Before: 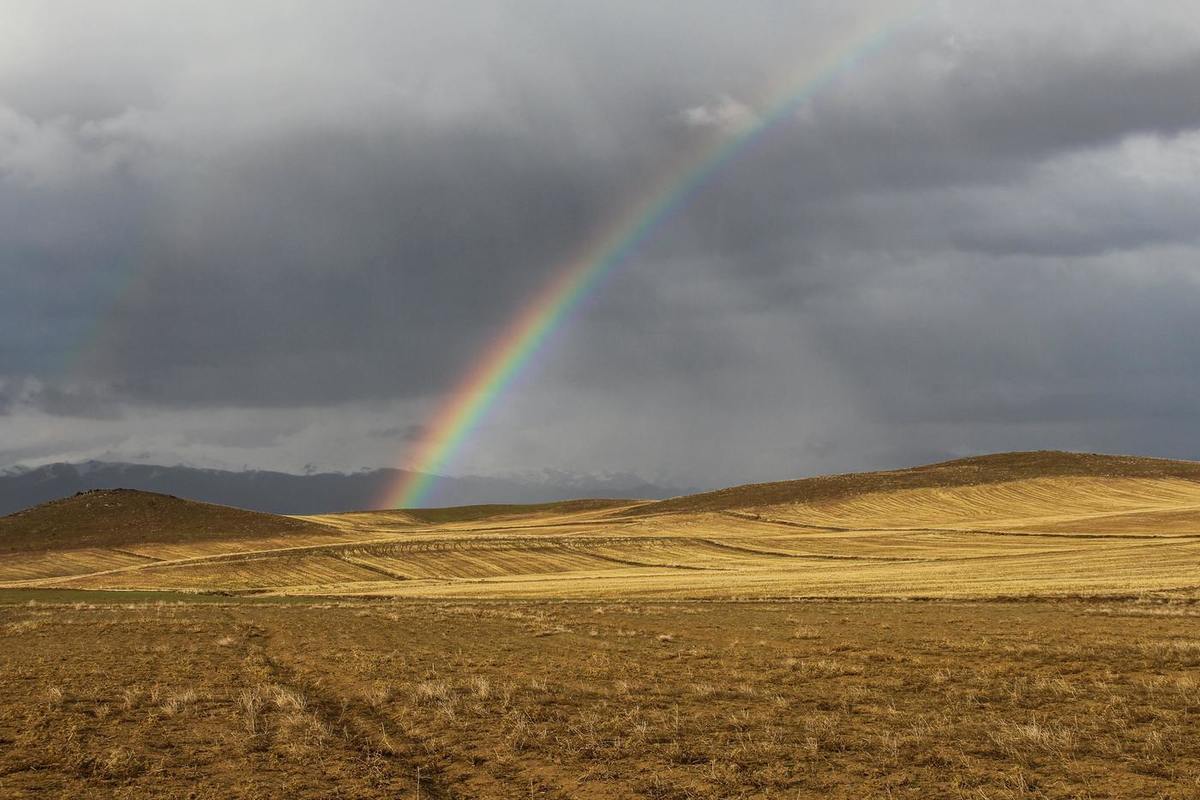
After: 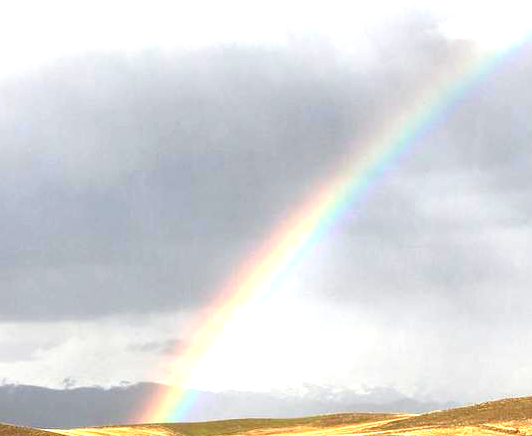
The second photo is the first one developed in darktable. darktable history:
crop: left 20.158%, top 10.785%, right 35.45%, bottom 34.651%
exposure: black level correction 0, exposure 1.886 EV, compensate highlight preservation false
